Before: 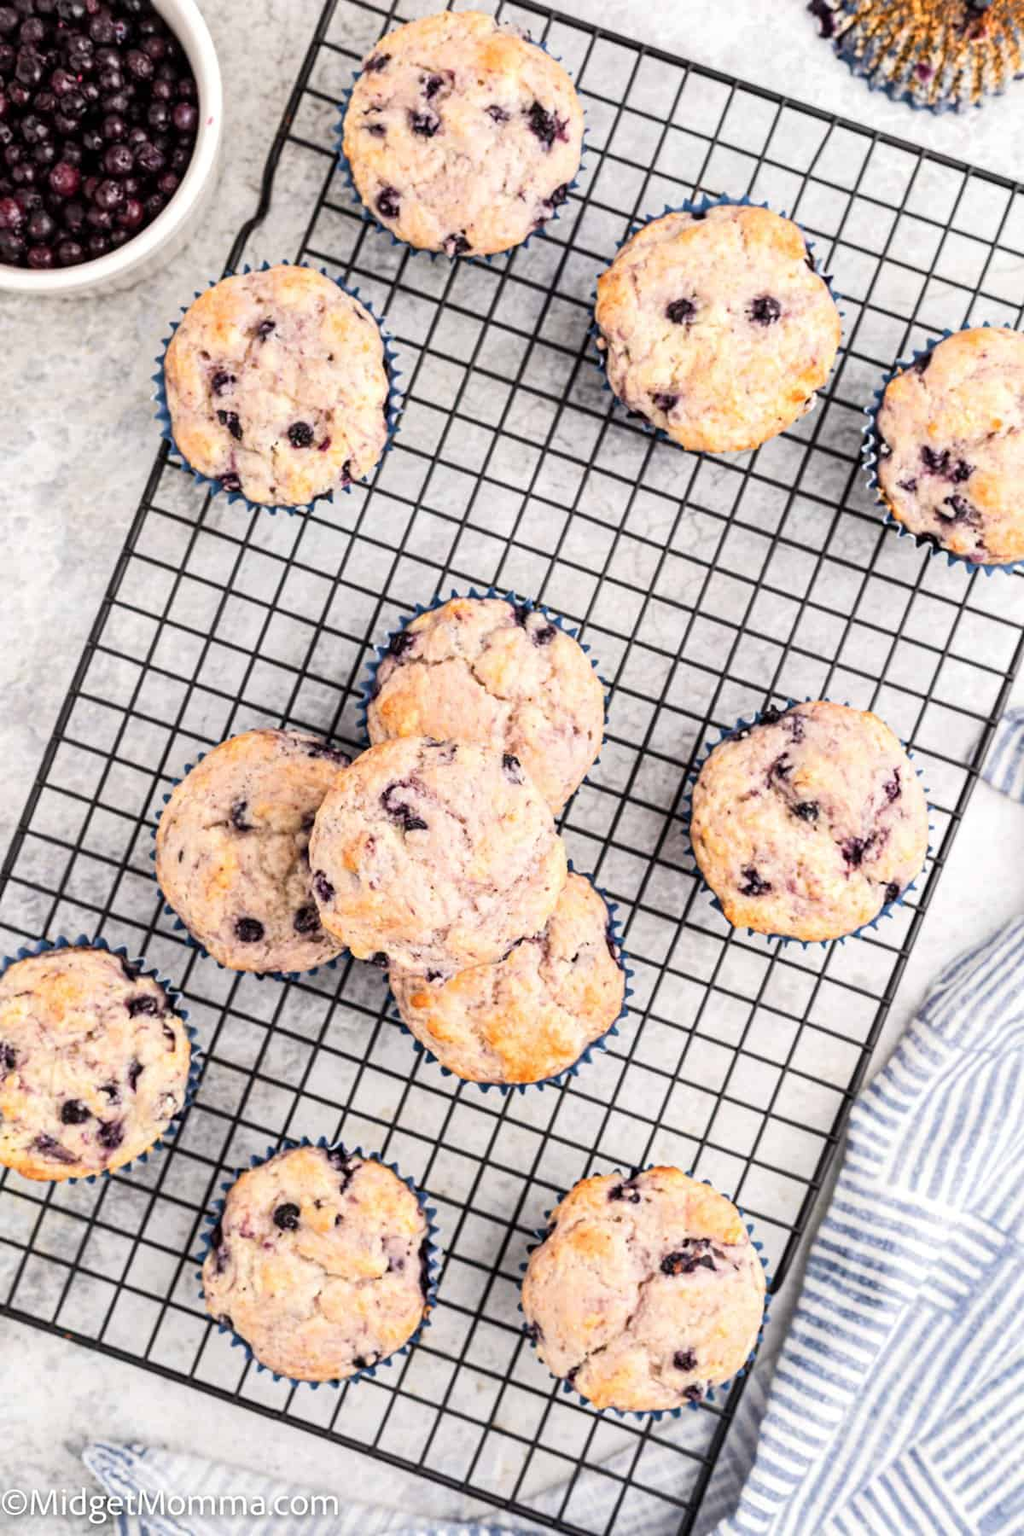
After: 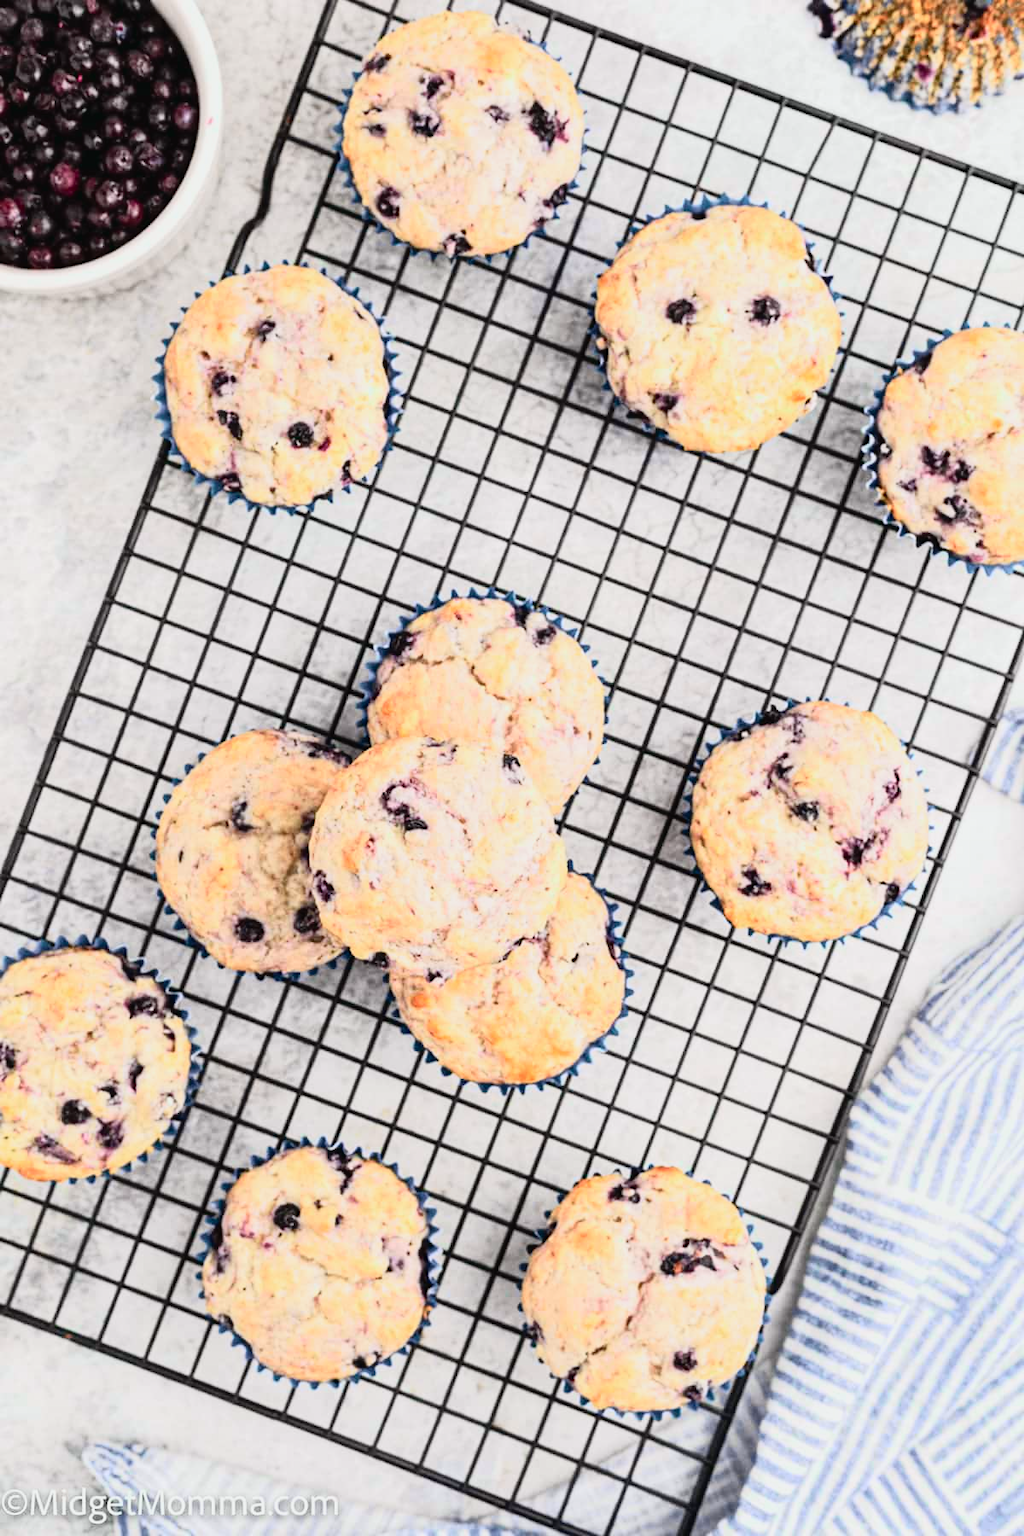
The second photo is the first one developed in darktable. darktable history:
tone curve: curves: ch0 [(0, 0.022) (0.114, 0.096) (0.282, 0.299) (0.456, 0.51) (0.613, 0.693) (0.786, 0.843) (0.999, 0.949)]; ch1 [(0, 0) (0.384, 0.365) (0.463, 0.447) (0.486, 0.474) (0.503, 0.5) (0.535, 0.522) (0.555, 0.546) (0.593, 0.599) (0.755, 0.793) (1, 1)]; ch2 [(0, 0) (0.369, 0.375) (0.449, 0.434) (0.501, 0.5) (0.528, 0.517) (0.561, 0.57) (0.612, 0.631) (0.668, 0.659) (1, 1)], color space Lab, independent channels, preserve colors none
